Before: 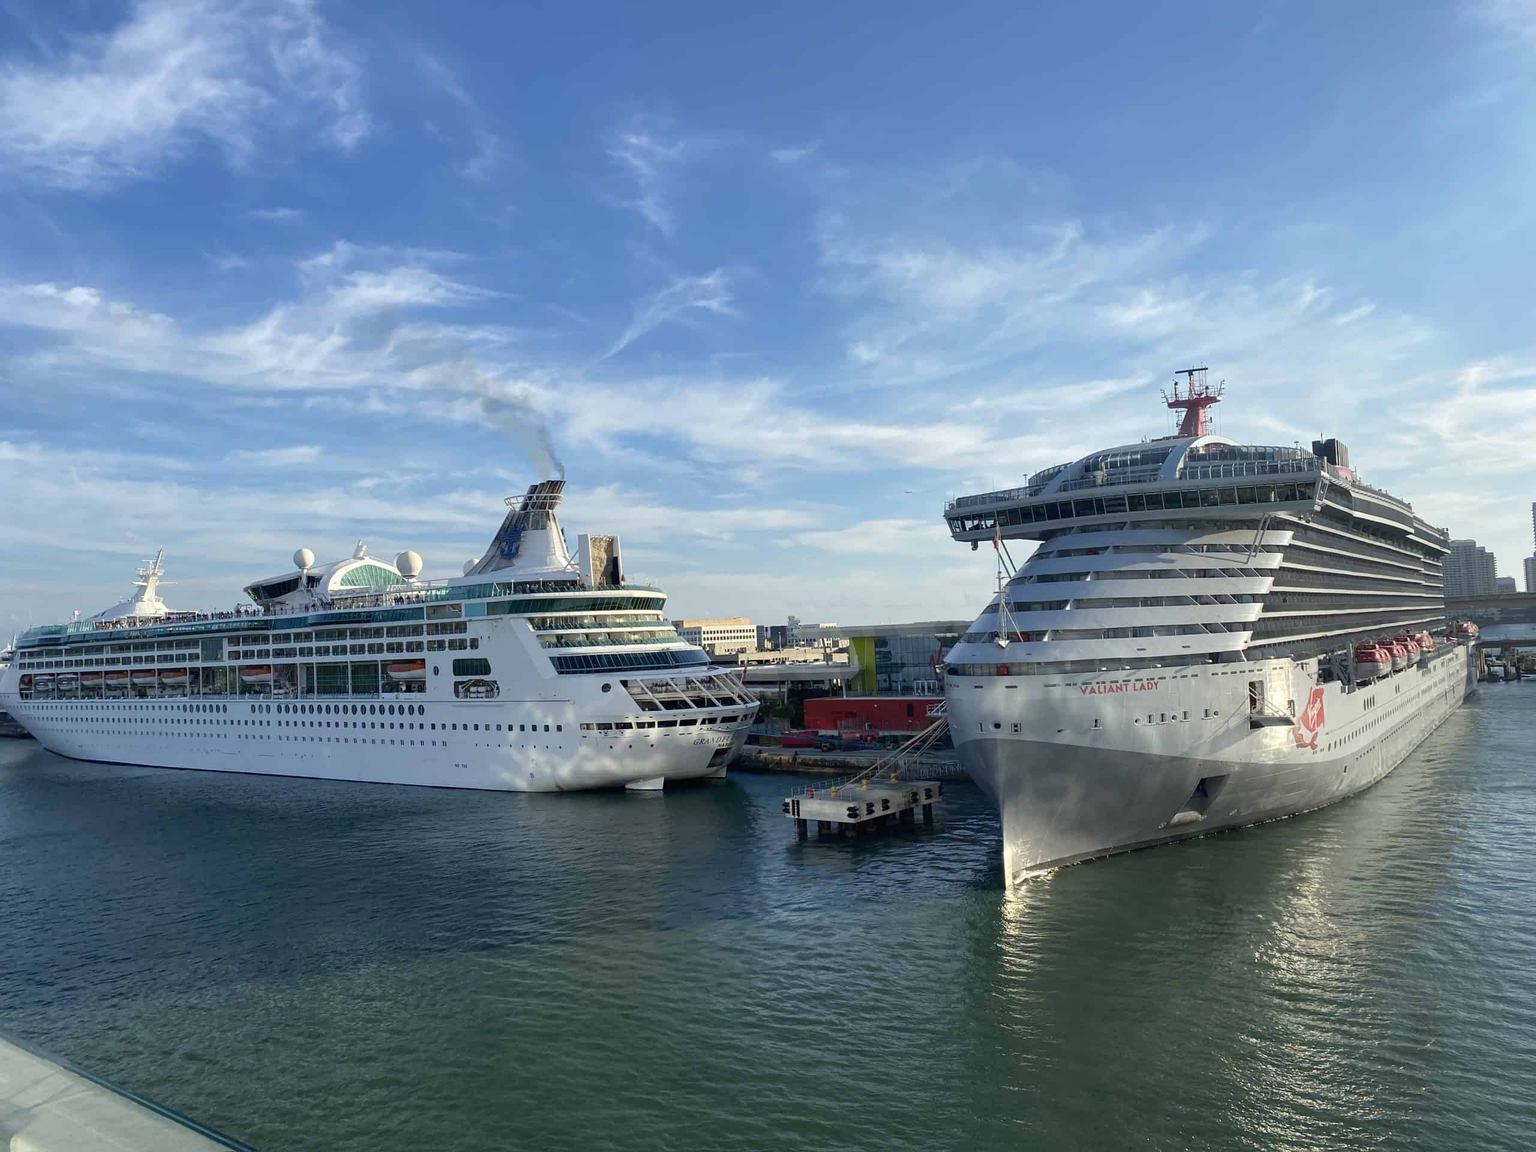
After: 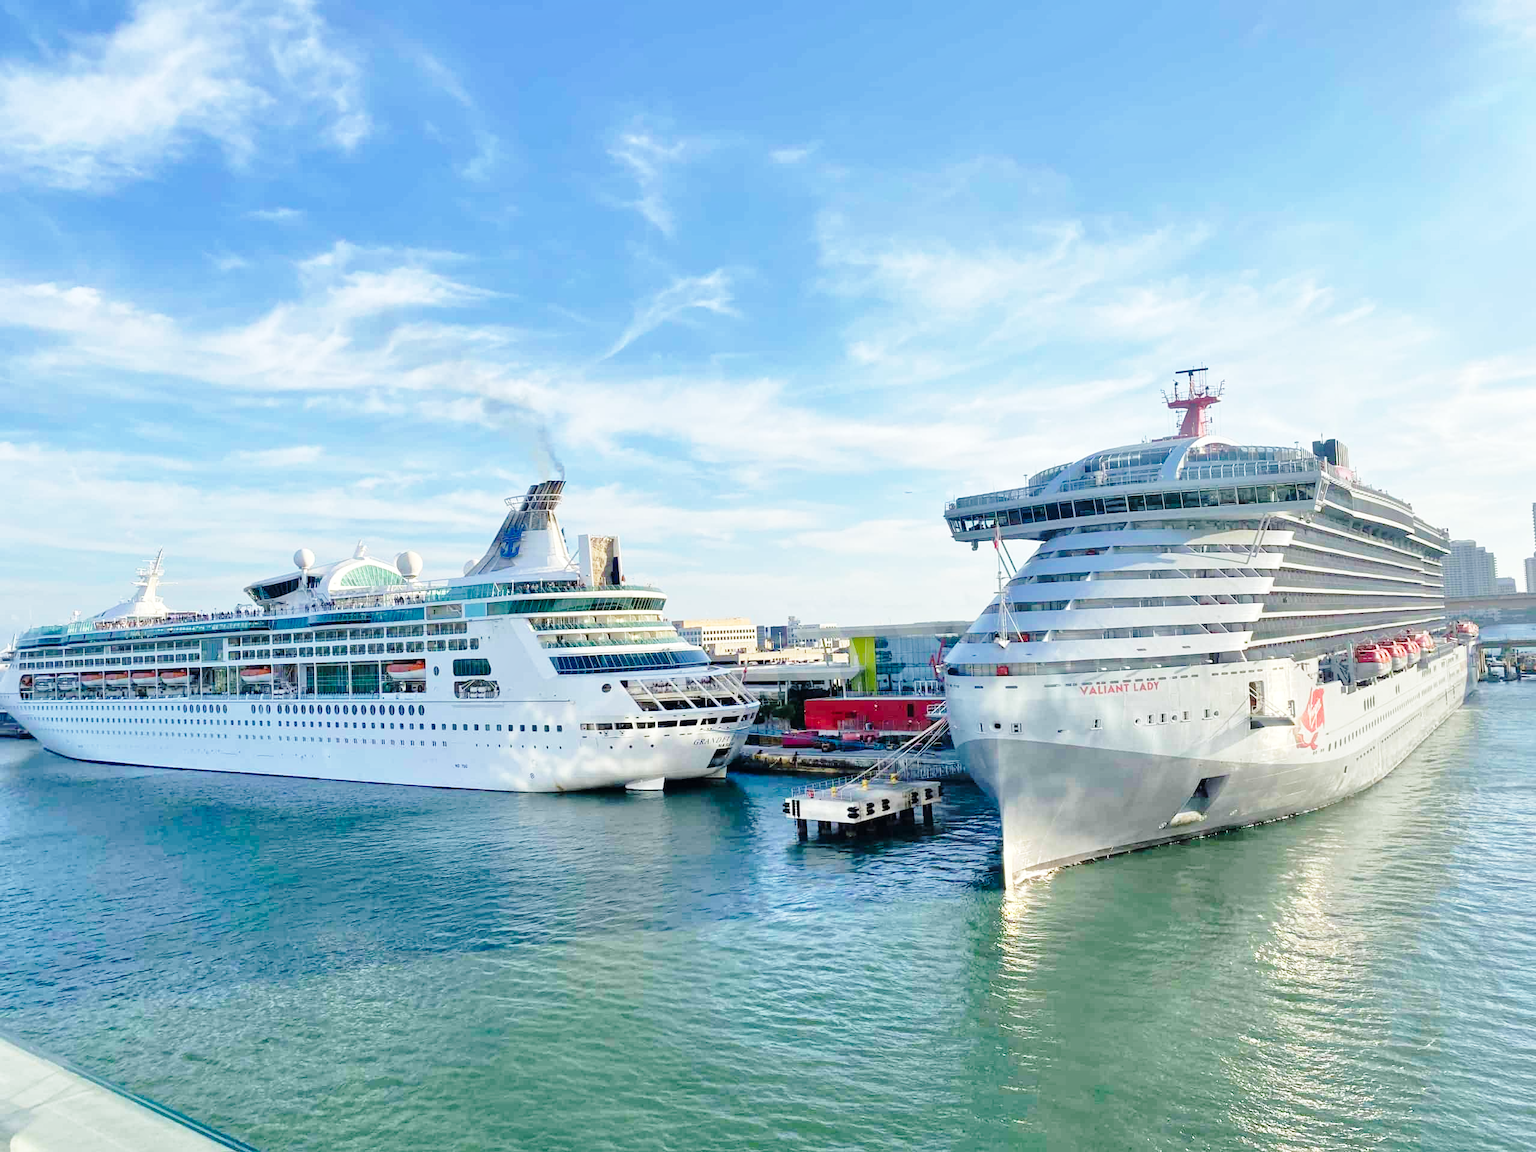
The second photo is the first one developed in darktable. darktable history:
tone equalizer: -7 EV 0.15 EV, -6 EV 0.6 EV, -5 EV 1.15 EV, -4 EV 1.33 EV, -3 EV 1.15 EV, -2 EV 0.6 EV, -1 EV 0.15 EV, mask exposure compensation -0.5 EV
base curve: curves: ch0 [(0, 0) (0.028, 0.03) (0.121, 0.232) (0.46, 0.748) (0.859, 0.968) (1, 1)], preserve colors none
